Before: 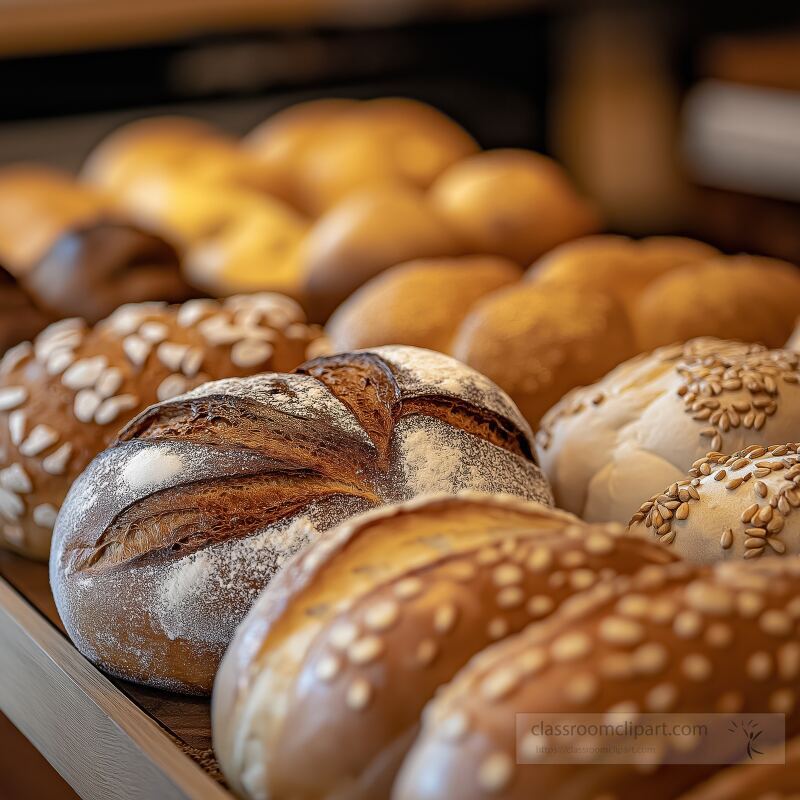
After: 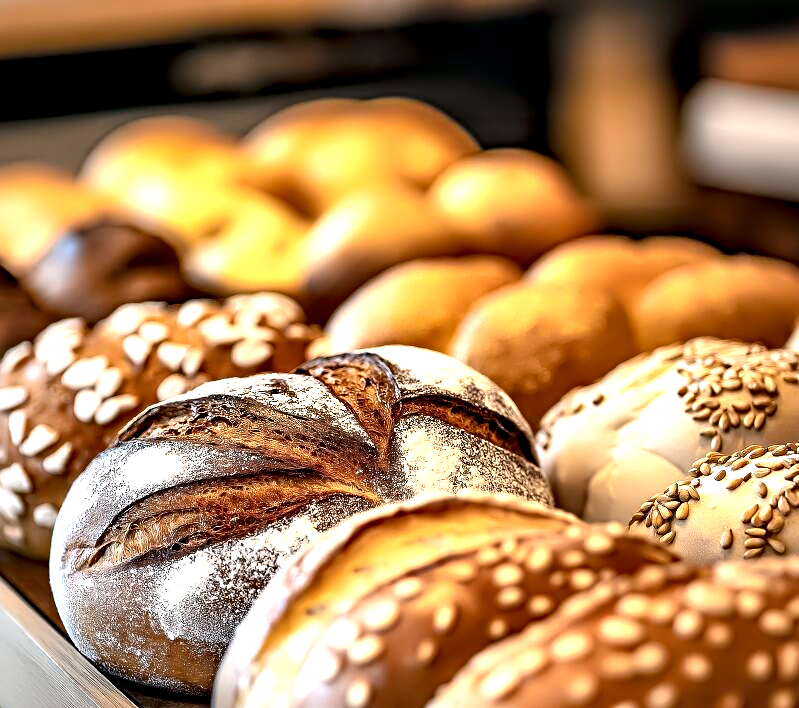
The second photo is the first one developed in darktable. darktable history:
shadows and highlights: white point adjustment 1, soften with gaussian
tone equalizer: on, module defaults
exposure: black level correction 0, exposure 0.953 EV, compensate exposure bias true, compensate highlight preservation false
contrast equalizer: y [[0.783, 0.666, 0.575, 0.77, 0.556, 0.501], [0.5 ×6], [0.5 ×6], [0, 0.02, 0.272, 0.399, 0.062, 0], [0 ×6]]
crop and rotate: top 0%, bottom 11.49%
color balance: mode lift, gamma, gain (sRGB), lift [1, 1, 1.022, 1.026]
contrast brightness saturation: contrast 0.1, brightness 0.03, saturation 0.09
